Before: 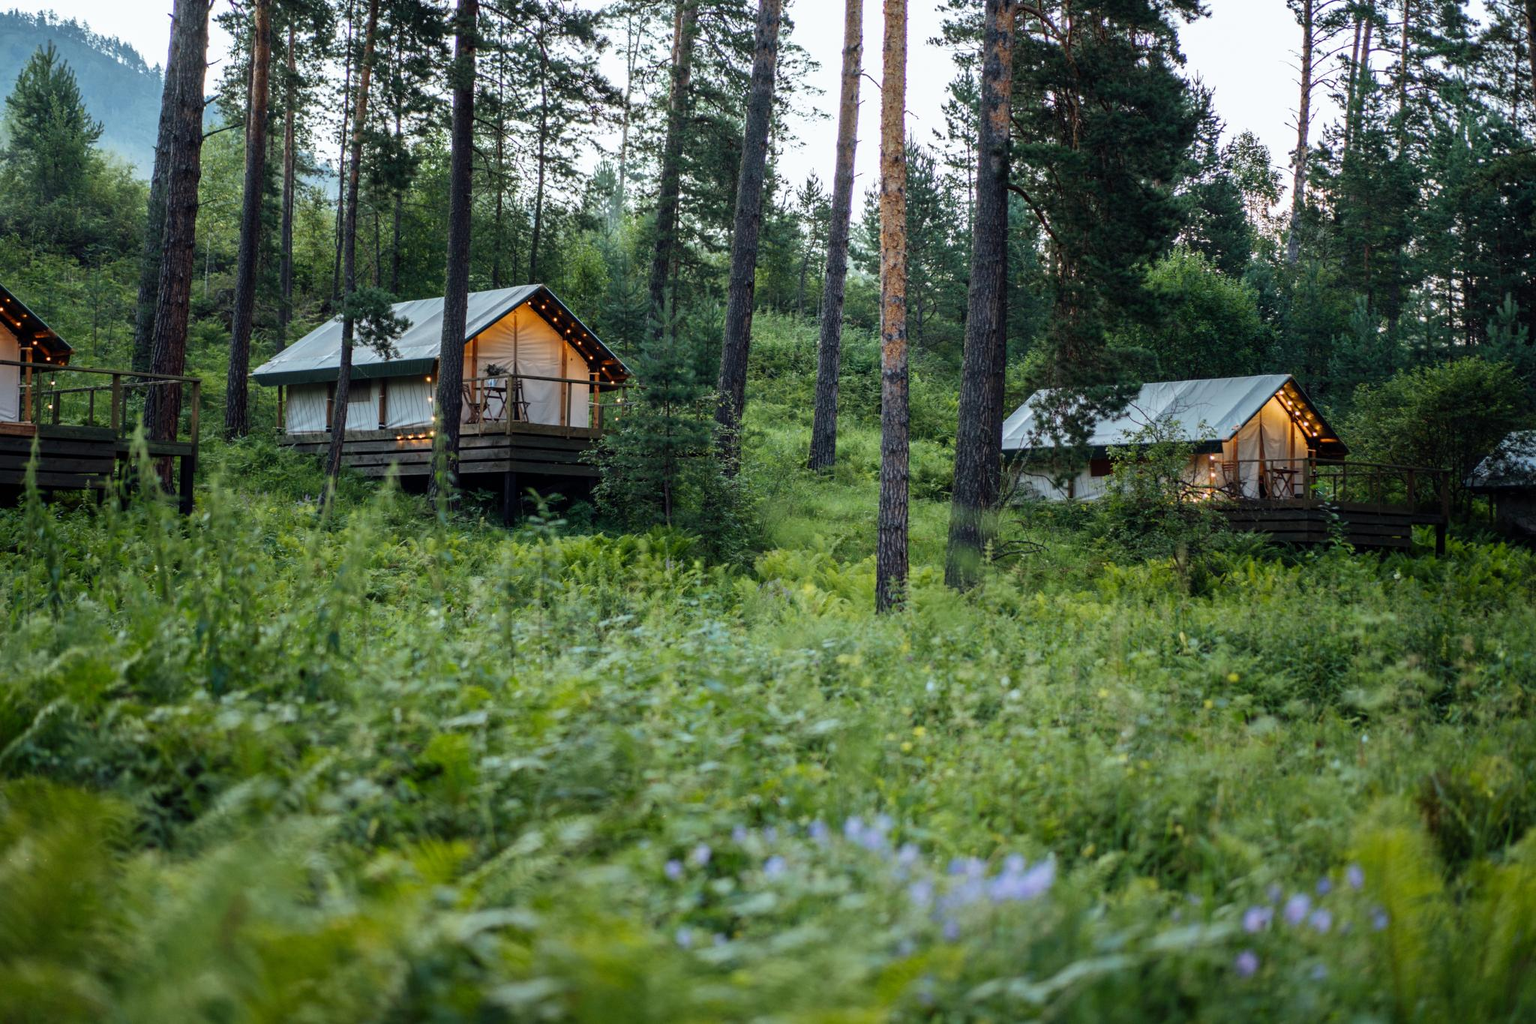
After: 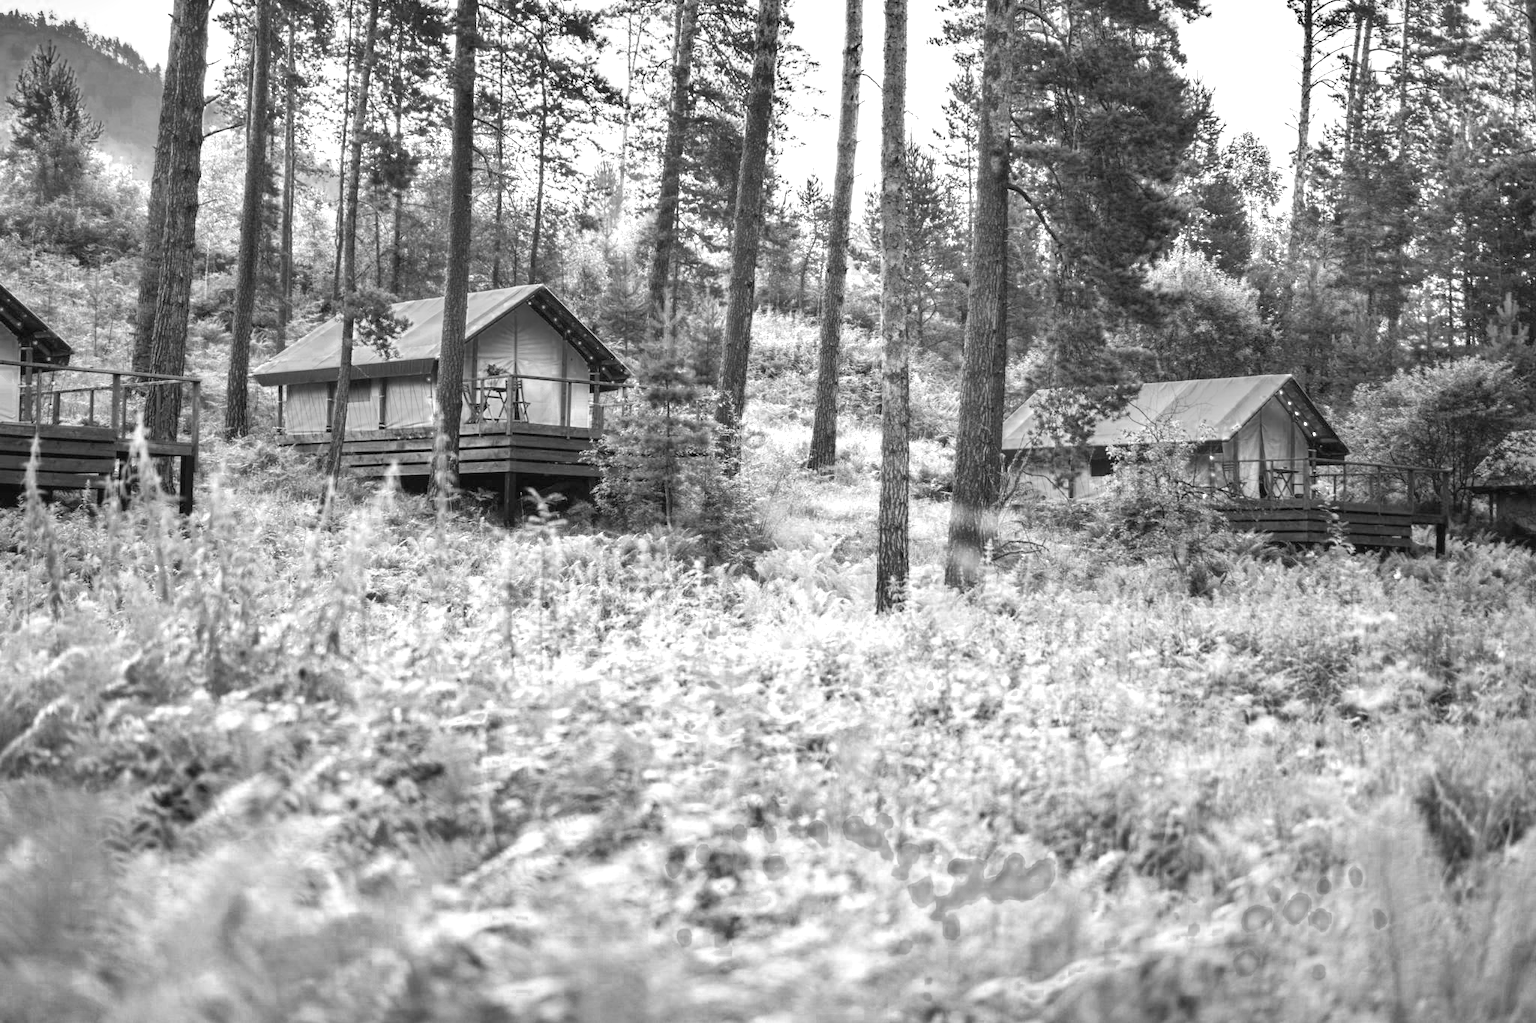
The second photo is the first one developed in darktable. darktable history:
exposure: black level correction 0, exposure 1.2 EV, compensate highlight preservation false
shadows and highlights: shadows 43.41, white point adjustment -1.31, soften with gaussian
color zones: curves: ch0 [(0.002, 0.429) (0.121, 0.212) (0.198, 0.113) (0.276, 0.344) (0.331, 0.541) (0.41, 0.56) (0.482, 0.289) (0.619, 0.227) (0.721, 0.18) (0.821, 0.435) (0.928, 0.555) (1, 0.587)]; ch1 [(0, 0) (0.143, 0) (0.286, 0) (0.429, 0) (0.571, 0) (0.714, 0) (0.857, 0)]
contrast brightness saturation: contrast 0.099, brightness 0.294, saturation 0.149
